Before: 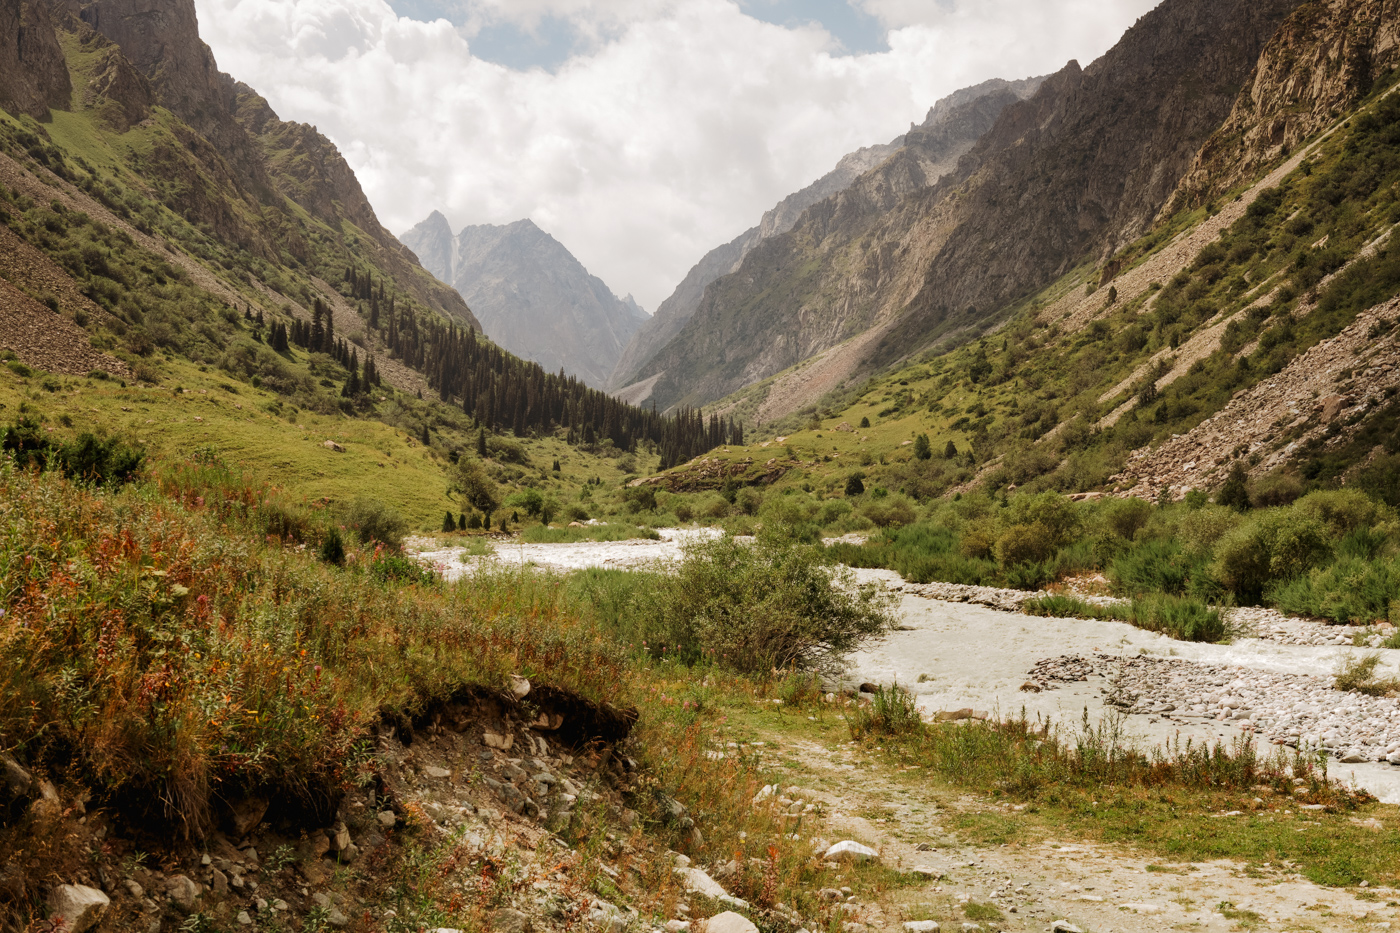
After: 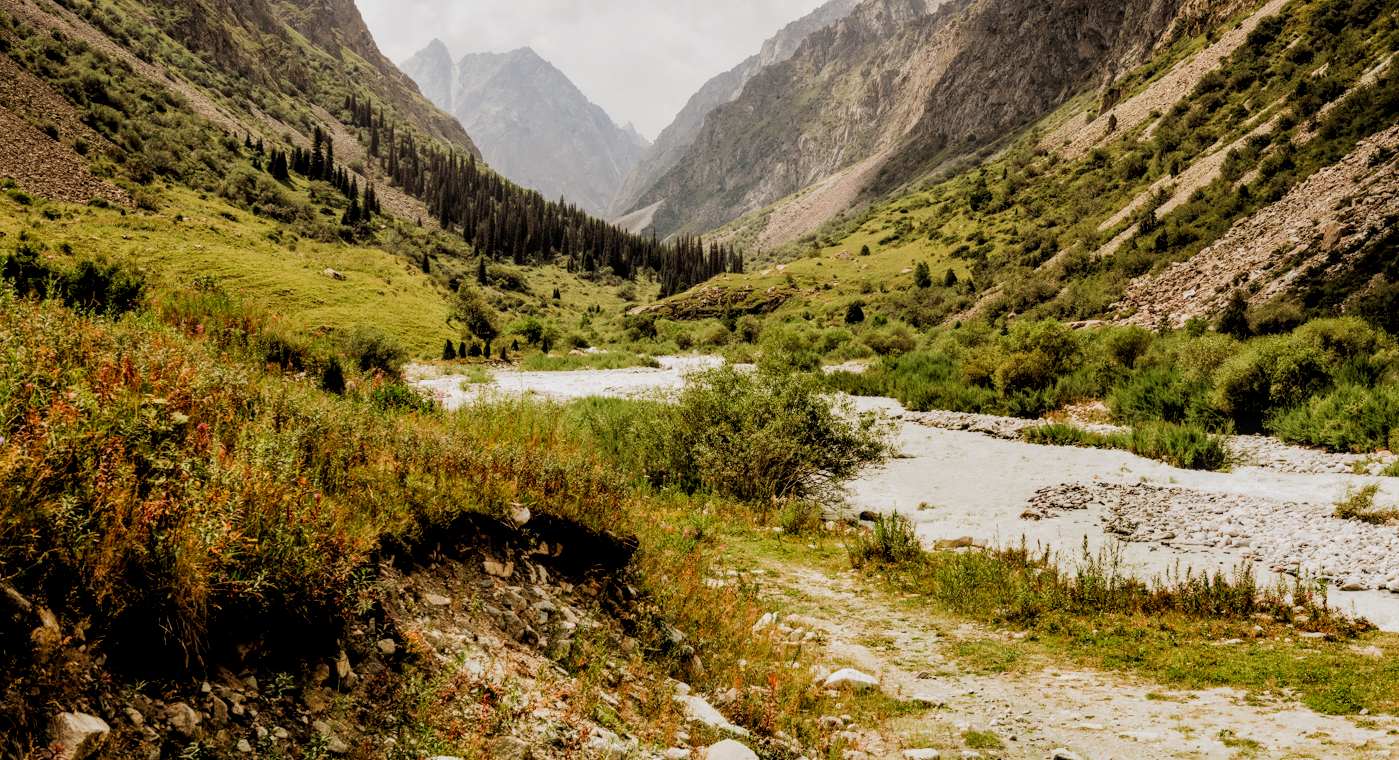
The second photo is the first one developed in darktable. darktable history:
rgb levels: levels [[0.013, 0.434, 0.89], [0, 0.5, 1], [0, 0.5, 1]]
sigmoid: on, module defaults
crop and rotate: top 18.507%
local contrast: on, module defaults
